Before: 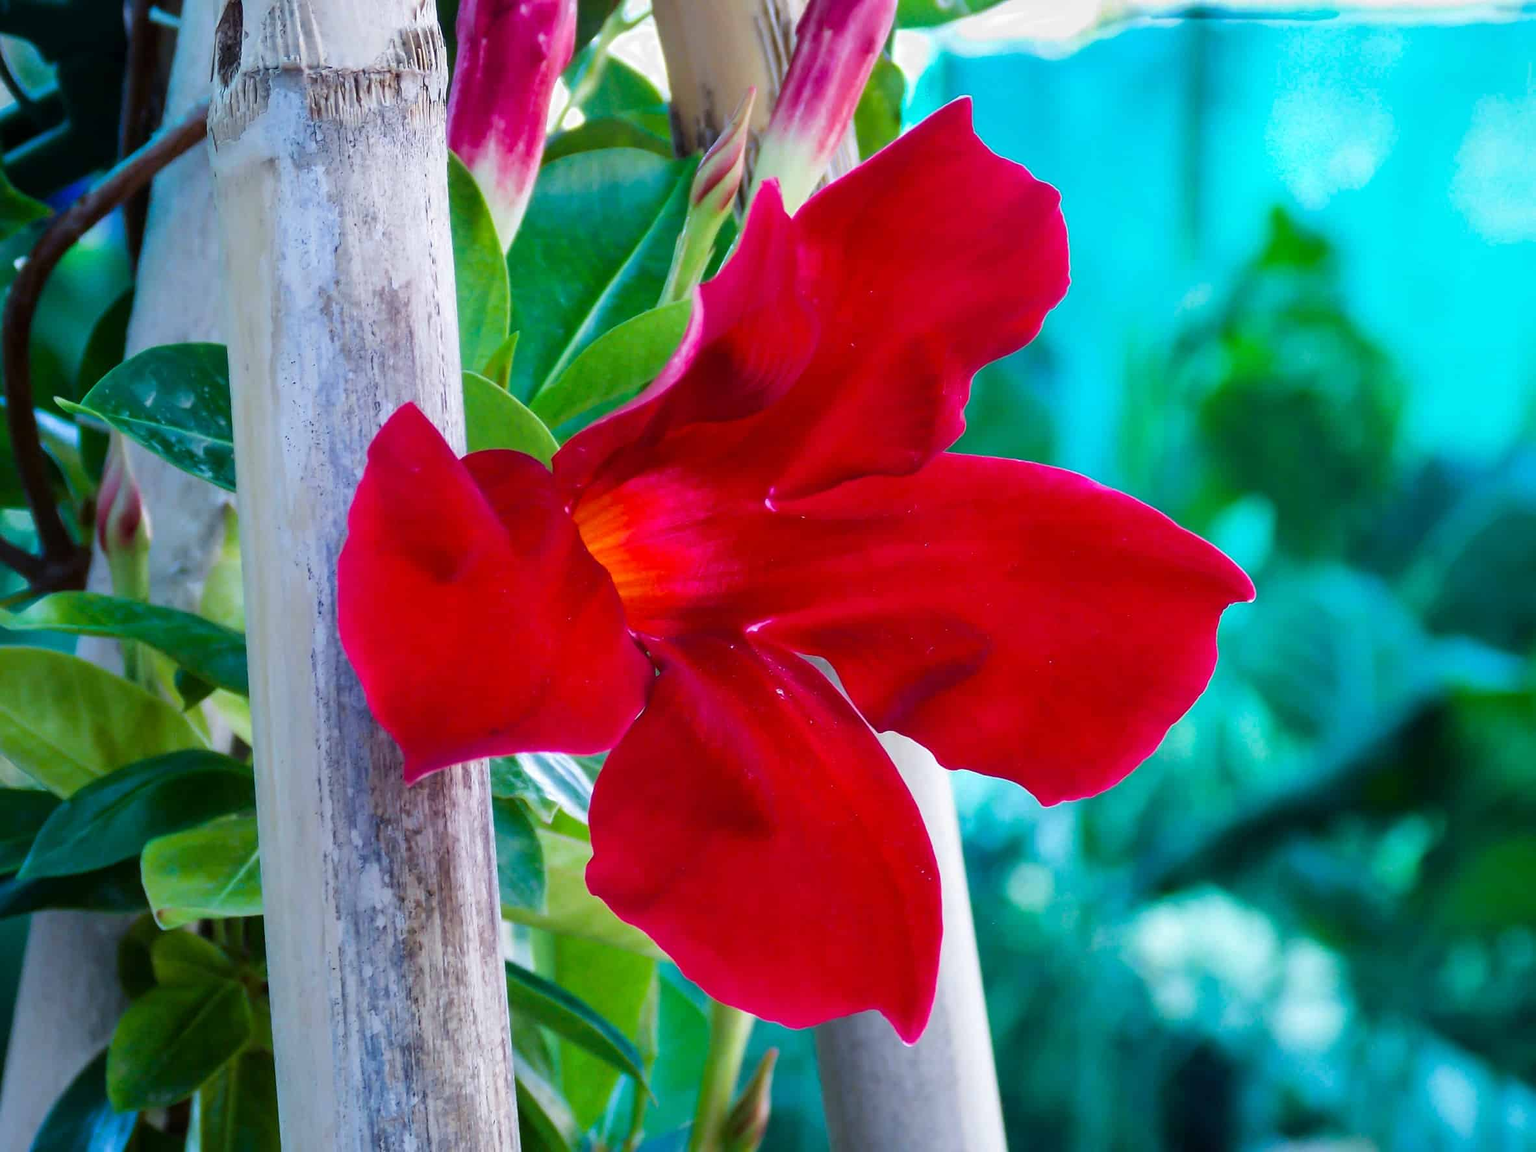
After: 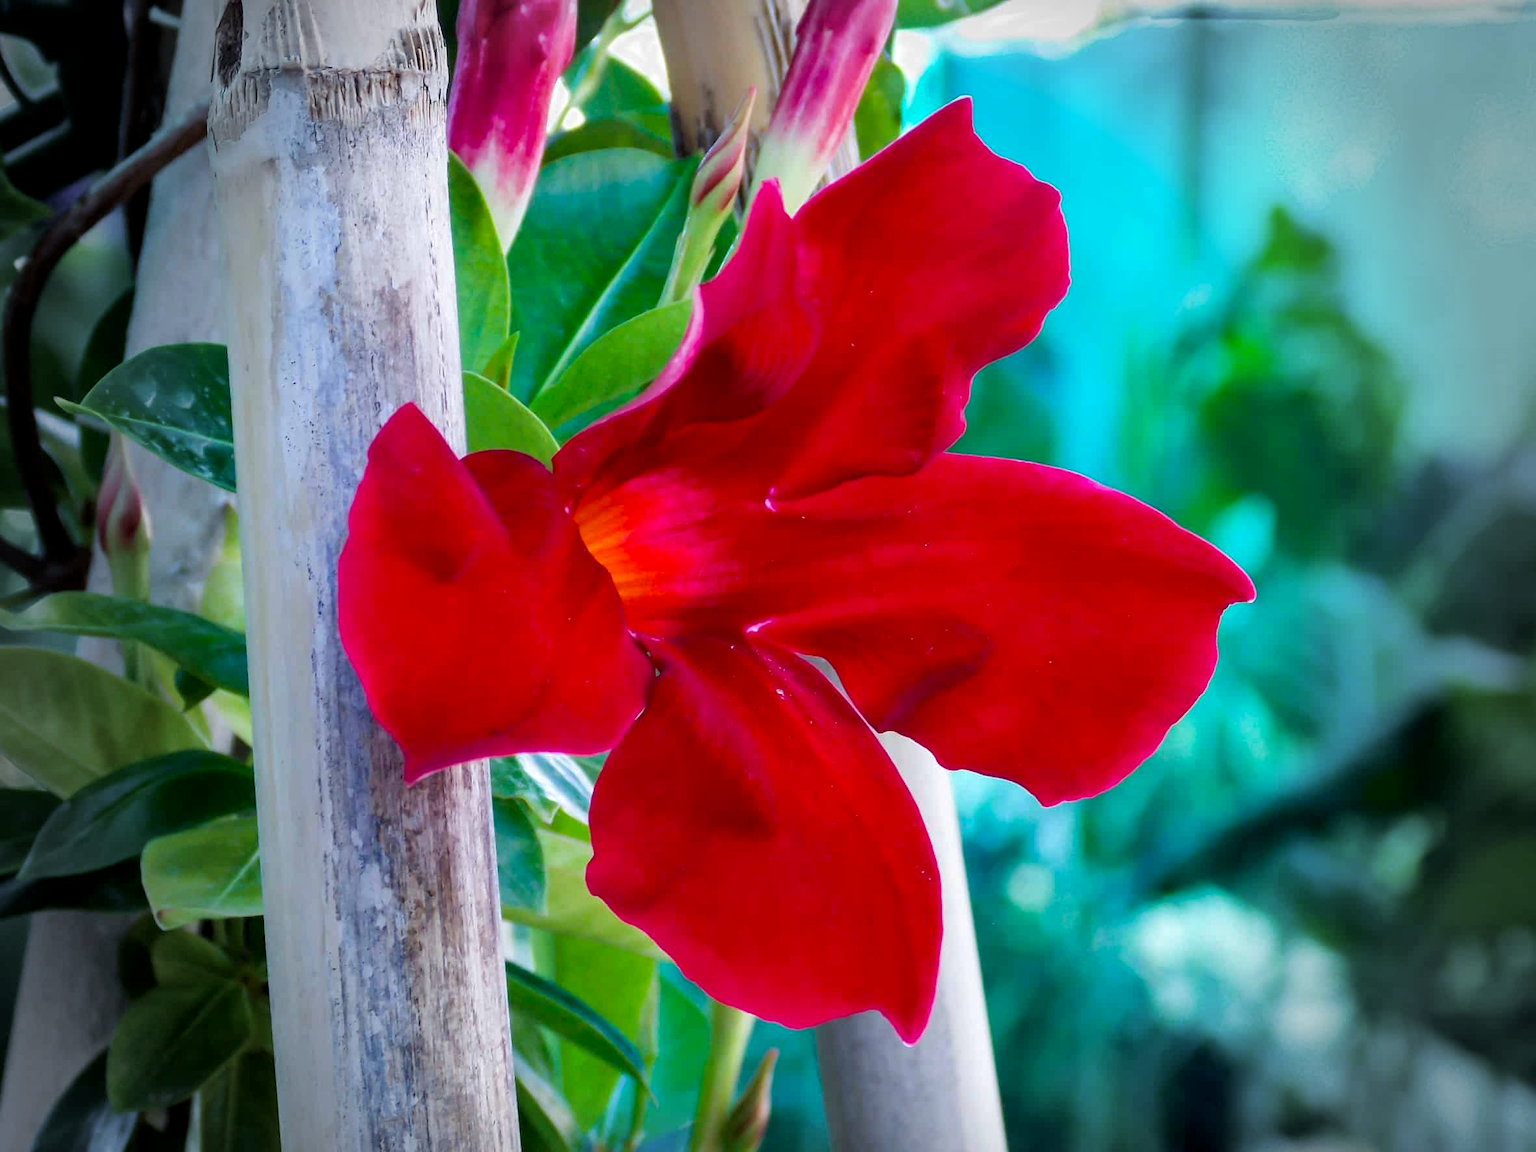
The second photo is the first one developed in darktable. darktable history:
exposure: black level correction 0.004, exposure 0.017 EV, compensate exposure bias true, compensate highlight preservation false
vignetting: fall-off start 68.8%, fall-off radius 29.06%, width/height ratio 0.987, shape 0.851
